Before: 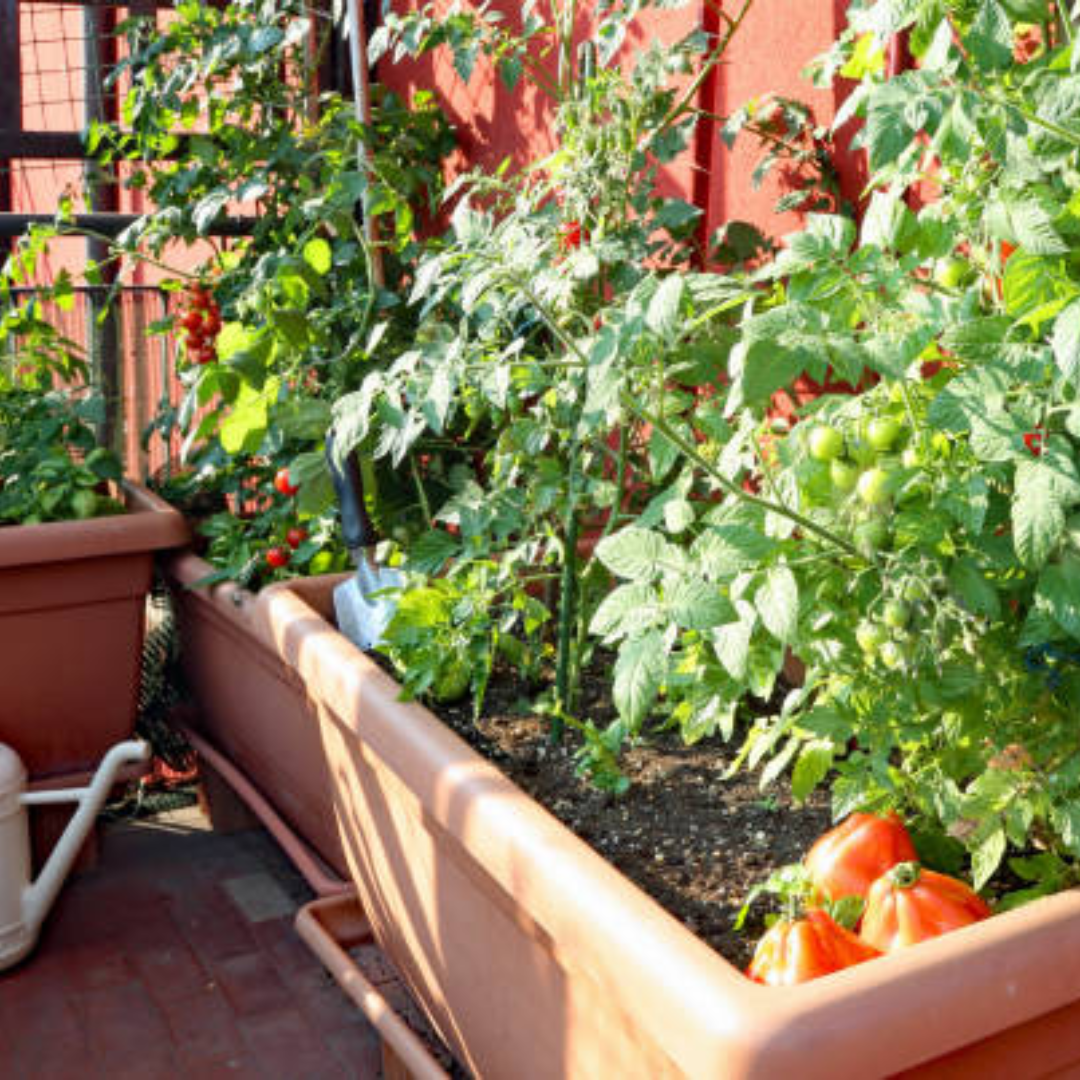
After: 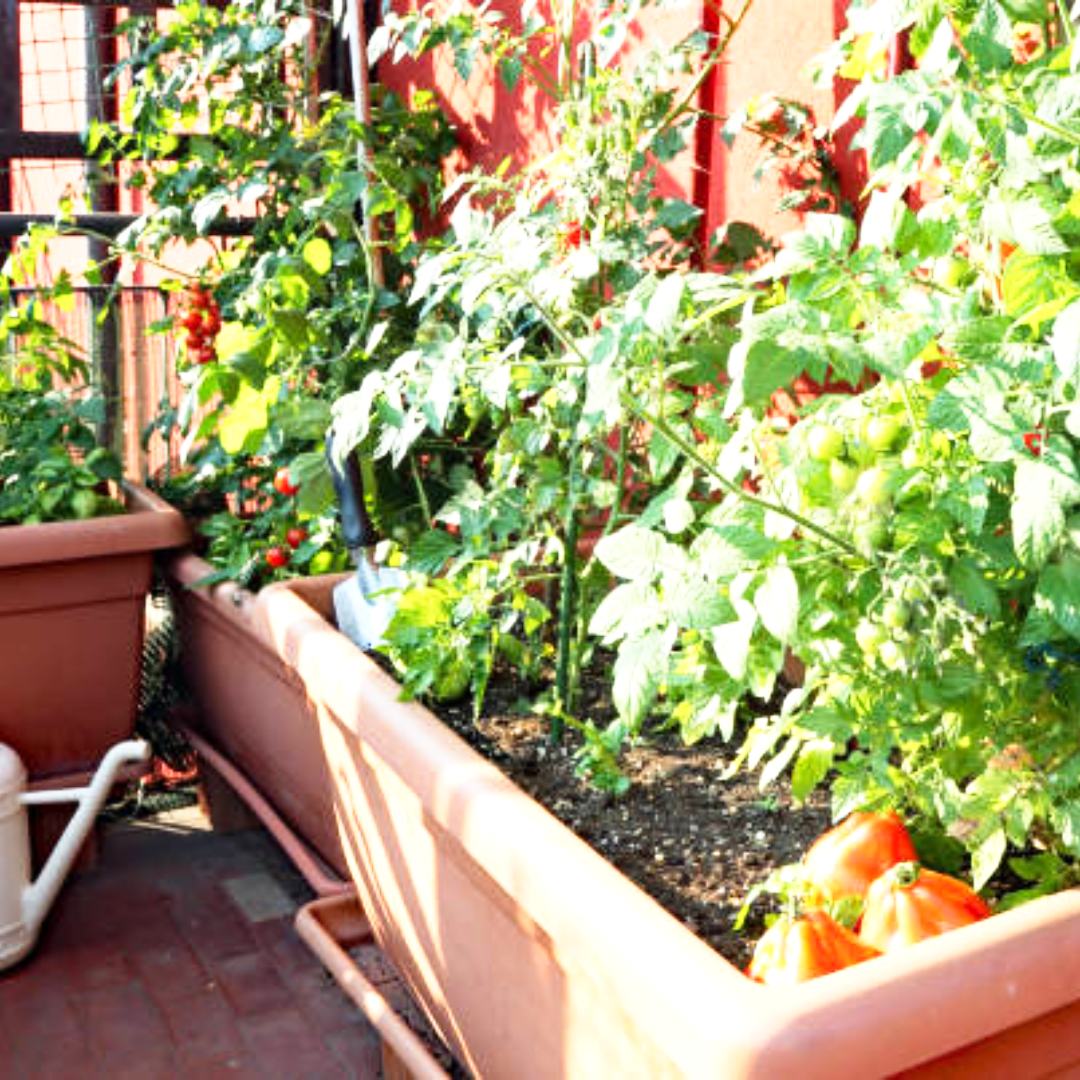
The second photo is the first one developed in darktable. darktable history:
tone equalizer: -8 EV -0.408 EV, -7 EV -0.385 EV, -6 EV -0.296 EV, -5 EV -0.19 EV, -3 EV 0.196 EV, -2 EV 0.325 EV, -1 EV 0.401 EV, +0 EV 0.429 EV
base curve: curves: ch0 [(0, 0) (0.579, 0.807) (1, 1)], preserve colors none
